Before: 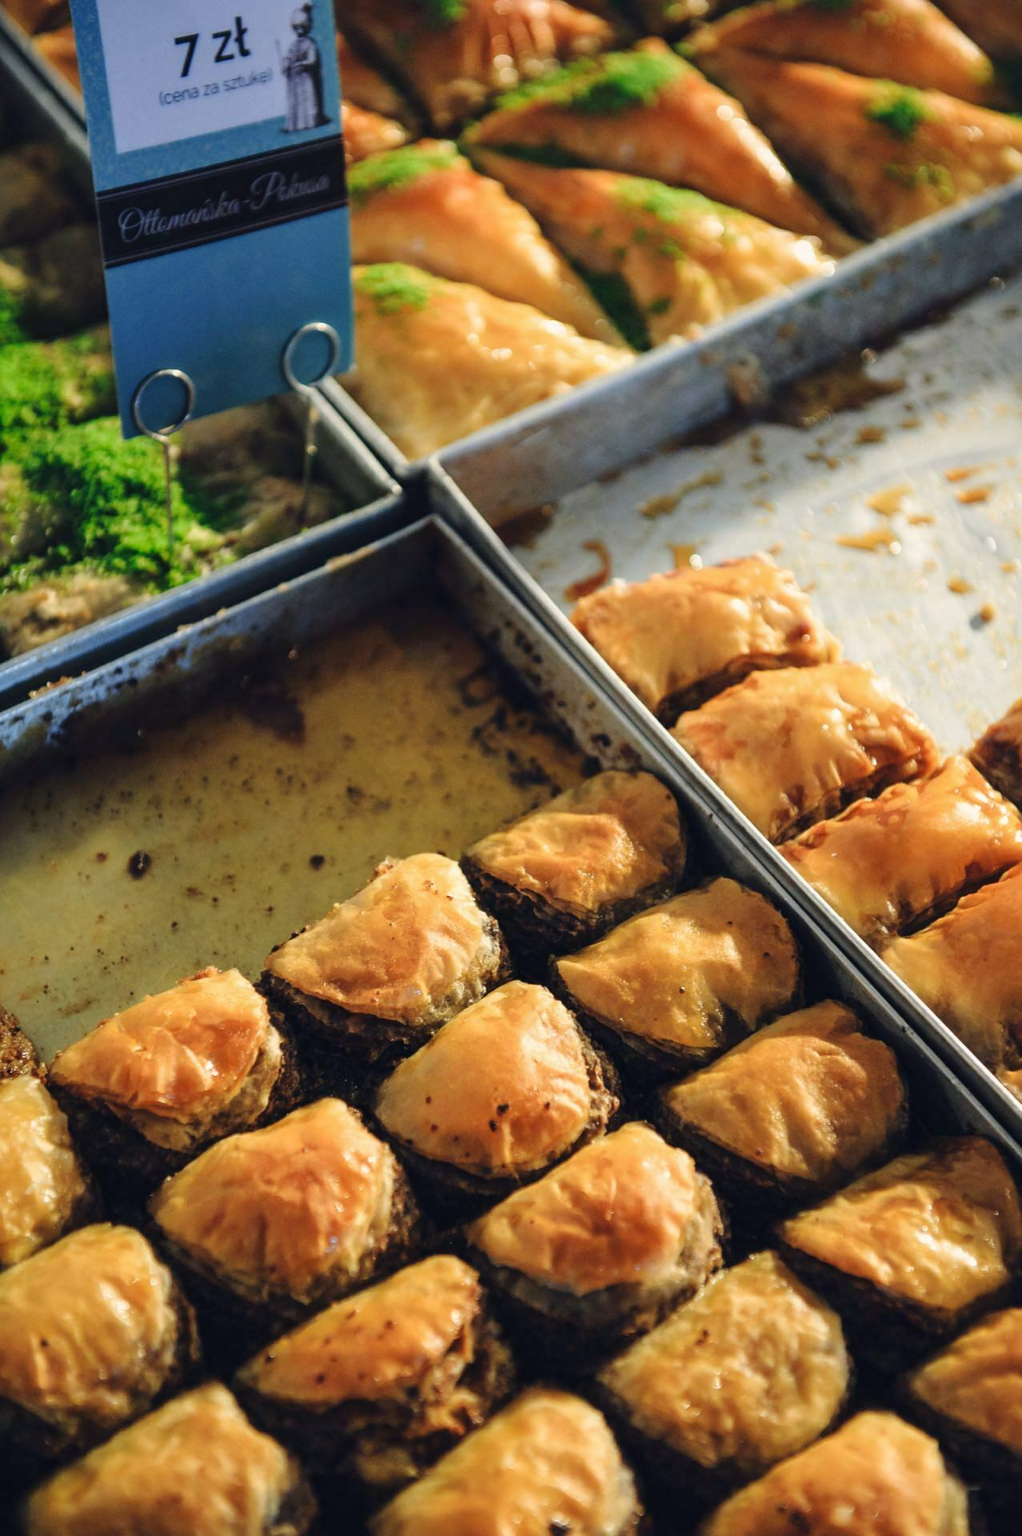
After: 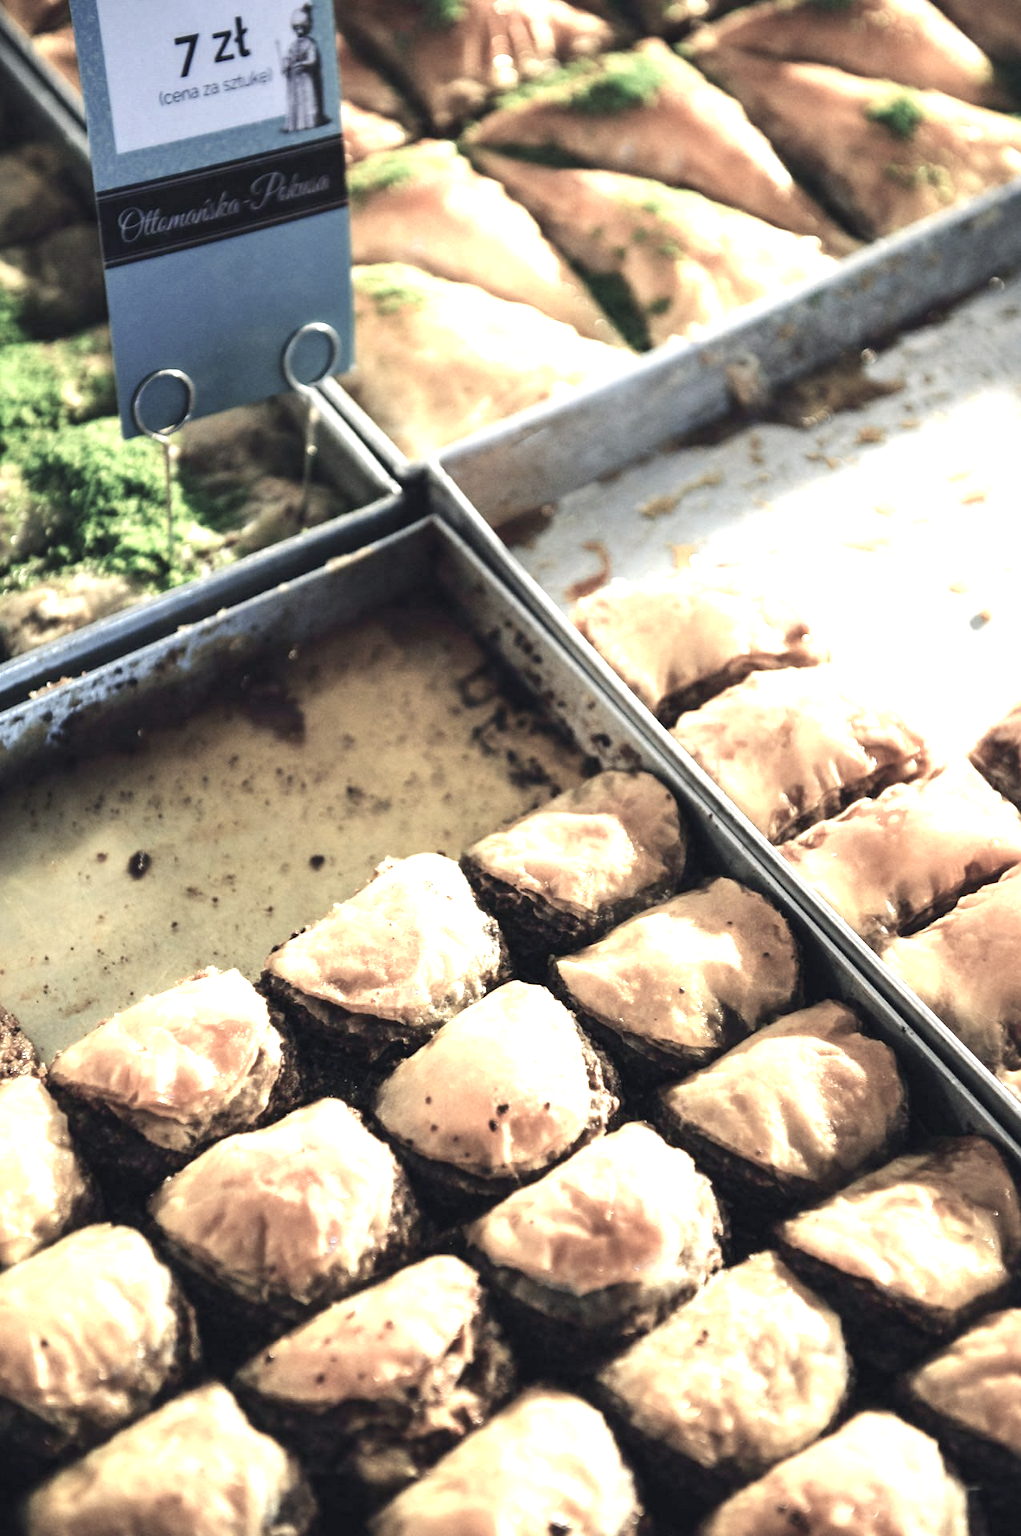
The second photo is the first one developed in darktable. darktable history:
color zones: curves: ch0 [(0, 0.6) (0.129, 0.585) (0.193, 0.596) (0.429, 0.5) (0.571, 0.5) (0.714, 0.5) (0.857, 0.5) (1, 0.6)]; ch1 [(0, 0.453) (0.112, 0.245) (0.213, 0.252) (0.429, 0.233) (0.571, 0.231) (0.683, 0.242) (0.857, 0.296) (1, 0.453)]
exposure: black level correction 0, exposure 0.954 EV, compensate highlight preservation false
